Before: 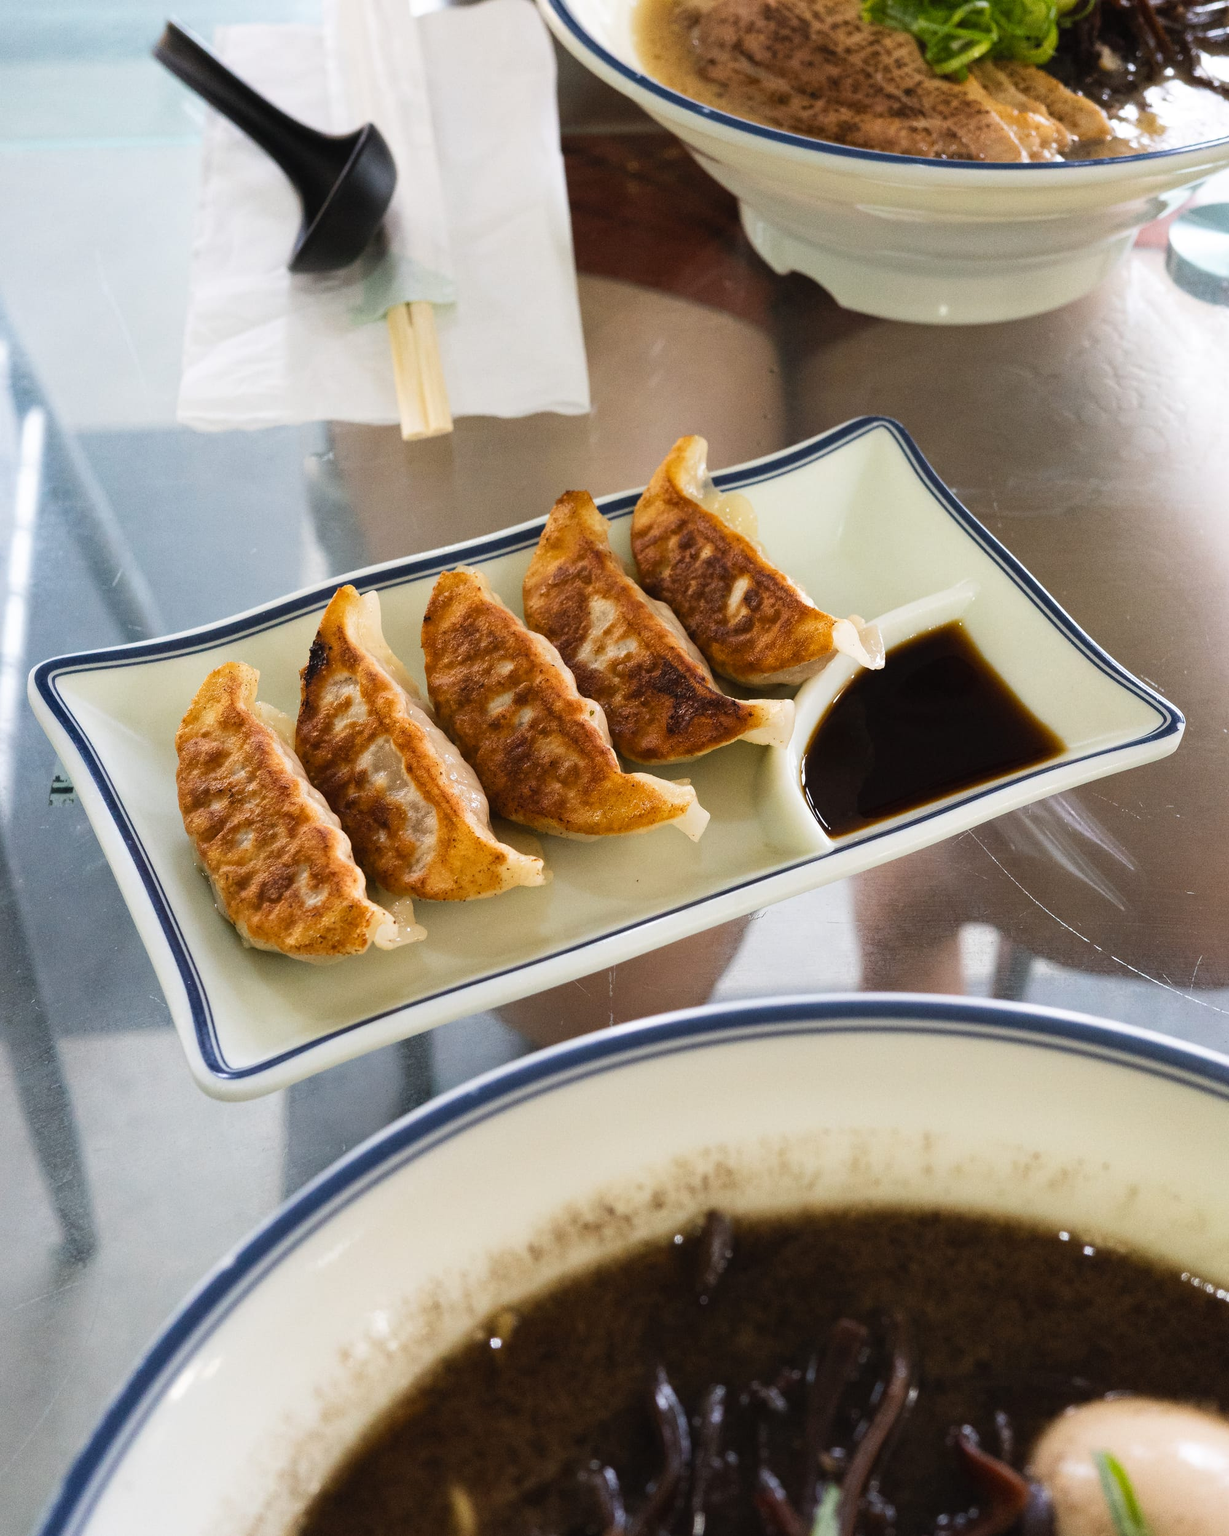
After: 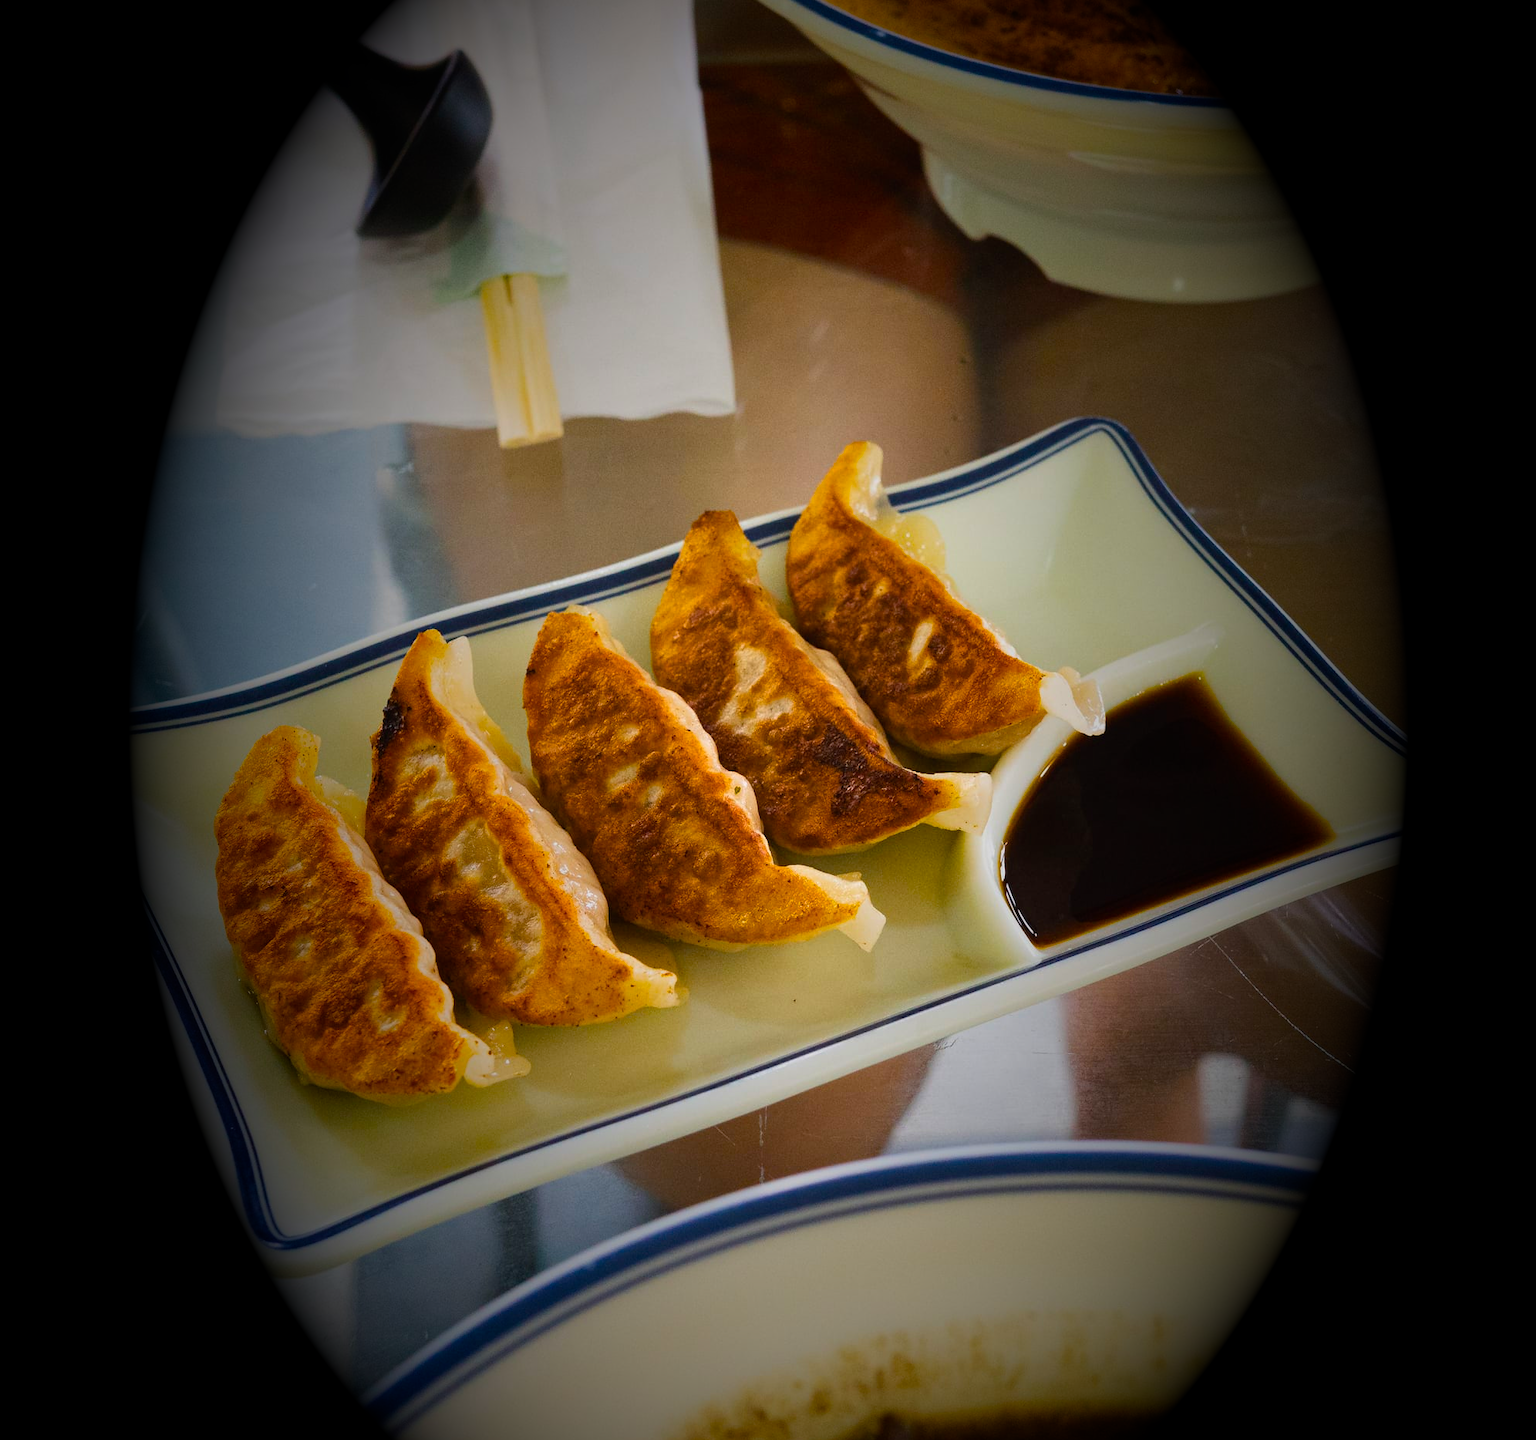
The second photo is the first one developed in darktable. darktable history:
crop: left 0.387%, top 5.469%, bottom 19.809%
color balance rgb: perceptual saturation grading › global saturation 30%, global vibrance 20%
vignetting: fall-off start 15.9%, fall-off radius 100%, brightness -1, saturation 0.5, width/height ratio 0.719
